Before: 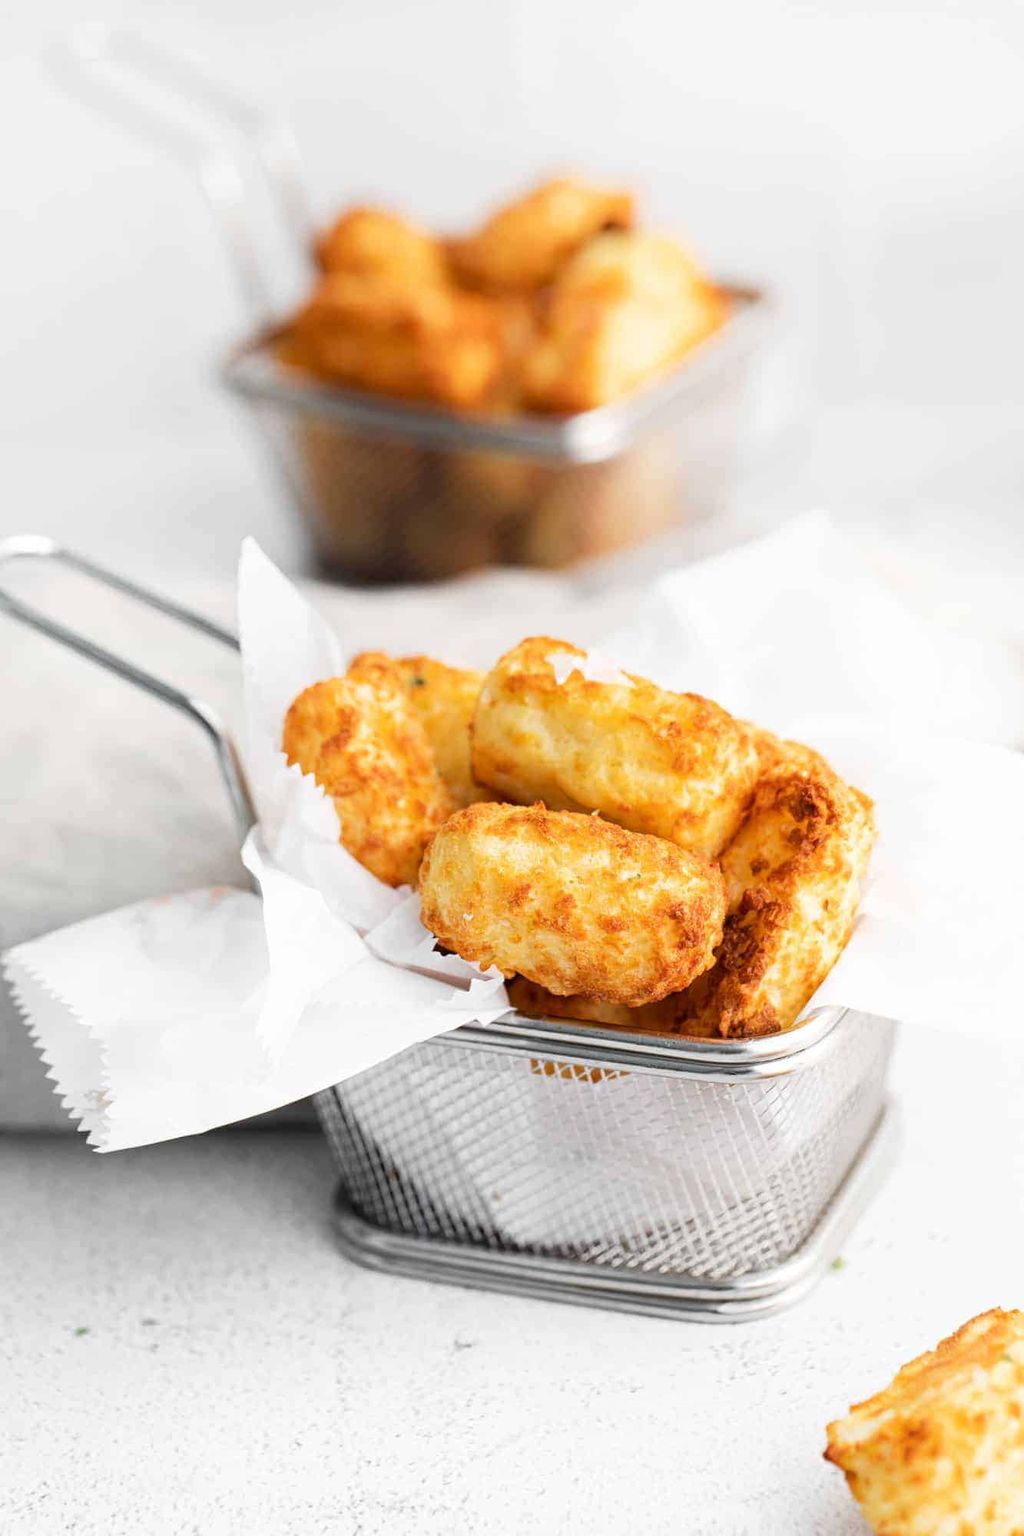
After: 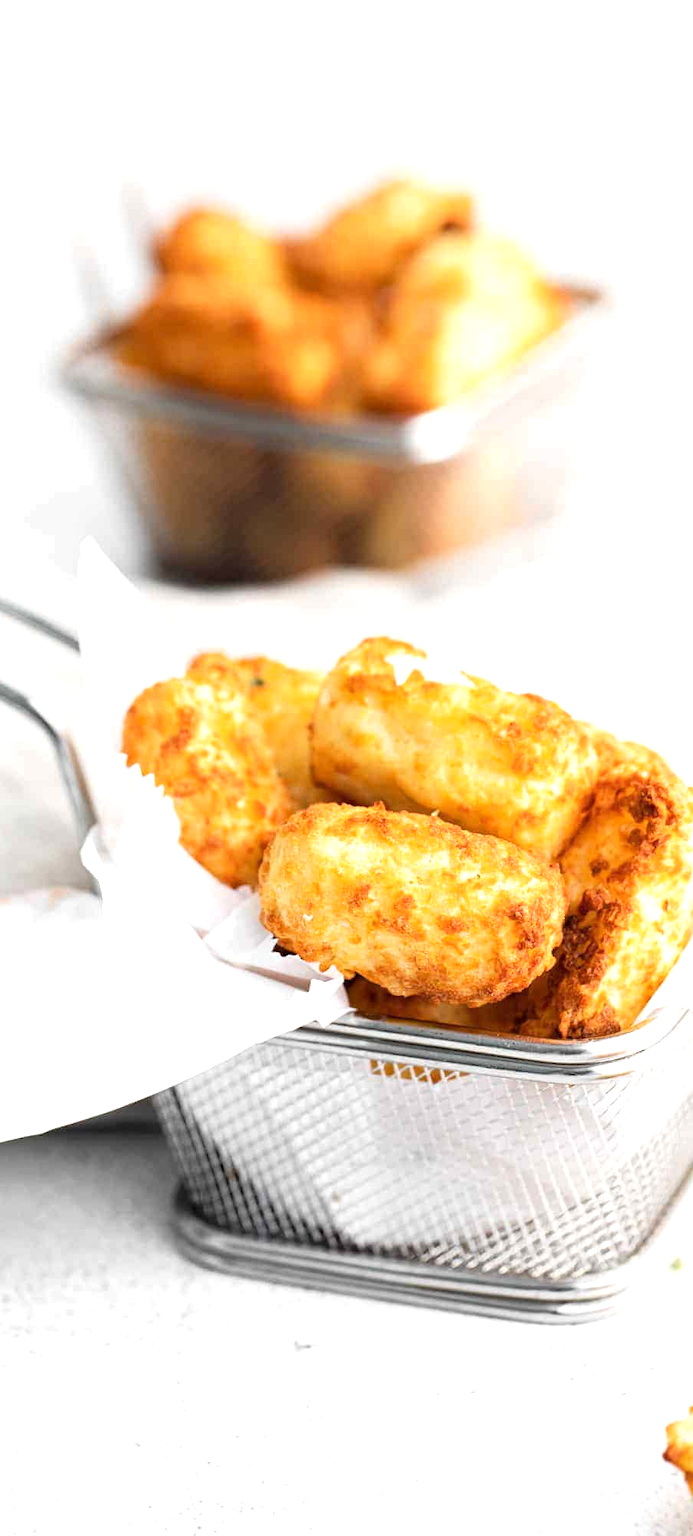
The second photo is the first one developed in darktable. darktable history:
crop and rotate: left 15.707%, right 16.571%
tone equalizer: -8 EV -0.389 EV, -7 EV -0.399 EV, -6 EV -0.33 EV, -5 EV -0.197 EV, -3 EV 0.212 EV, -2 EV 0.344 EV, -1 EV 0.386 EV, +0 EV 0.435 EV
